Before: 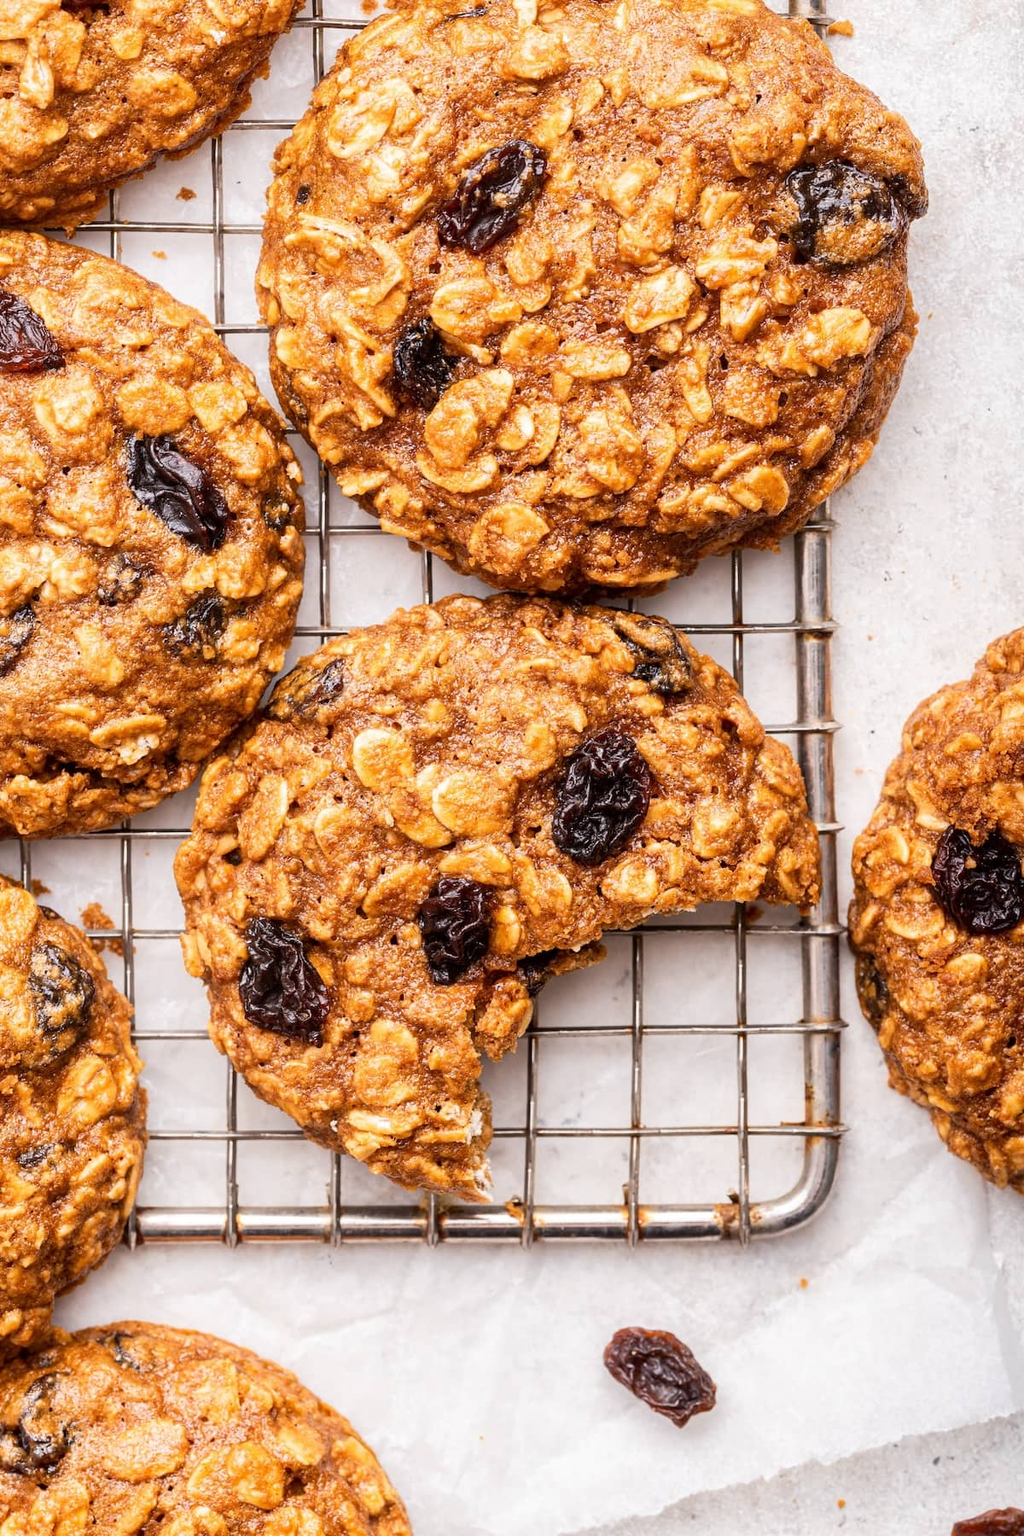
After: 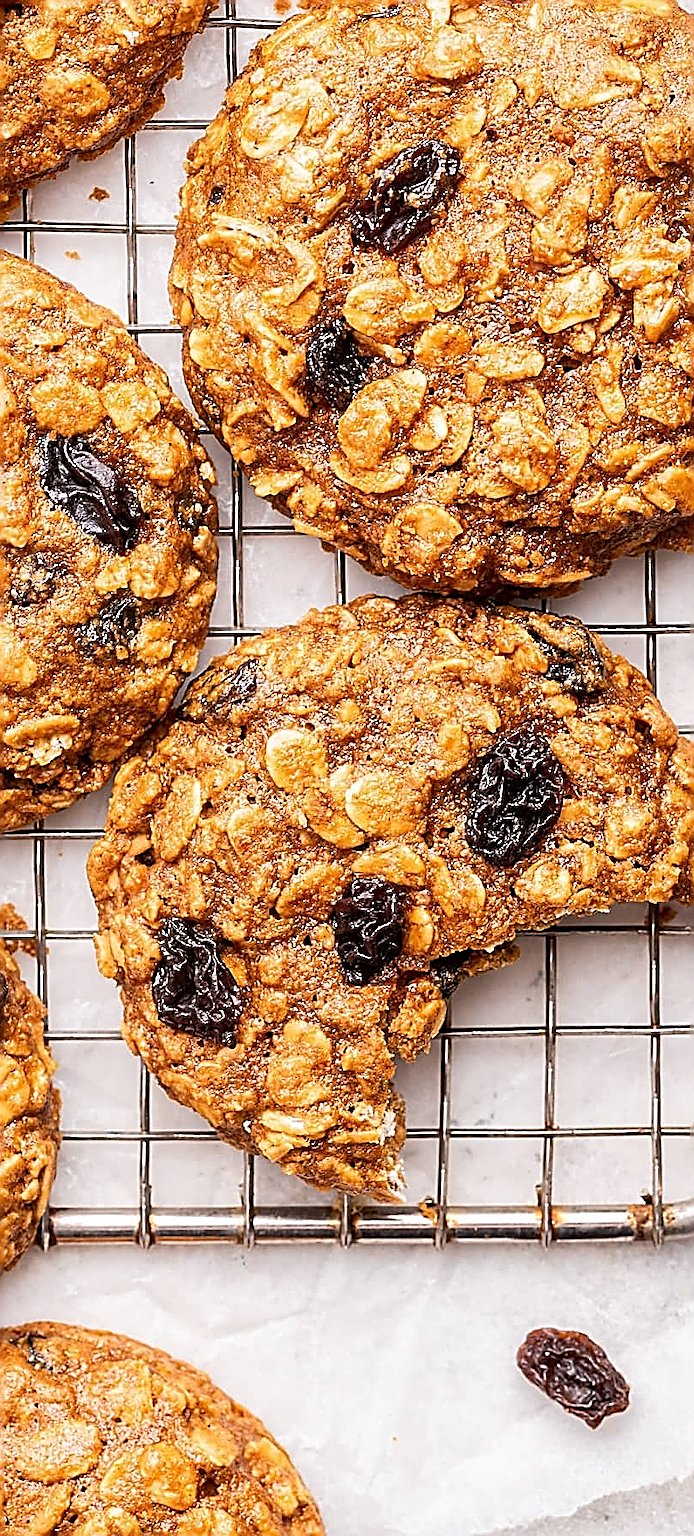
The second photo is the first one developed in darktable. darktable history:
crop and rotate: left 8.577%, right 23.597%
sharpen: amount 1.85
